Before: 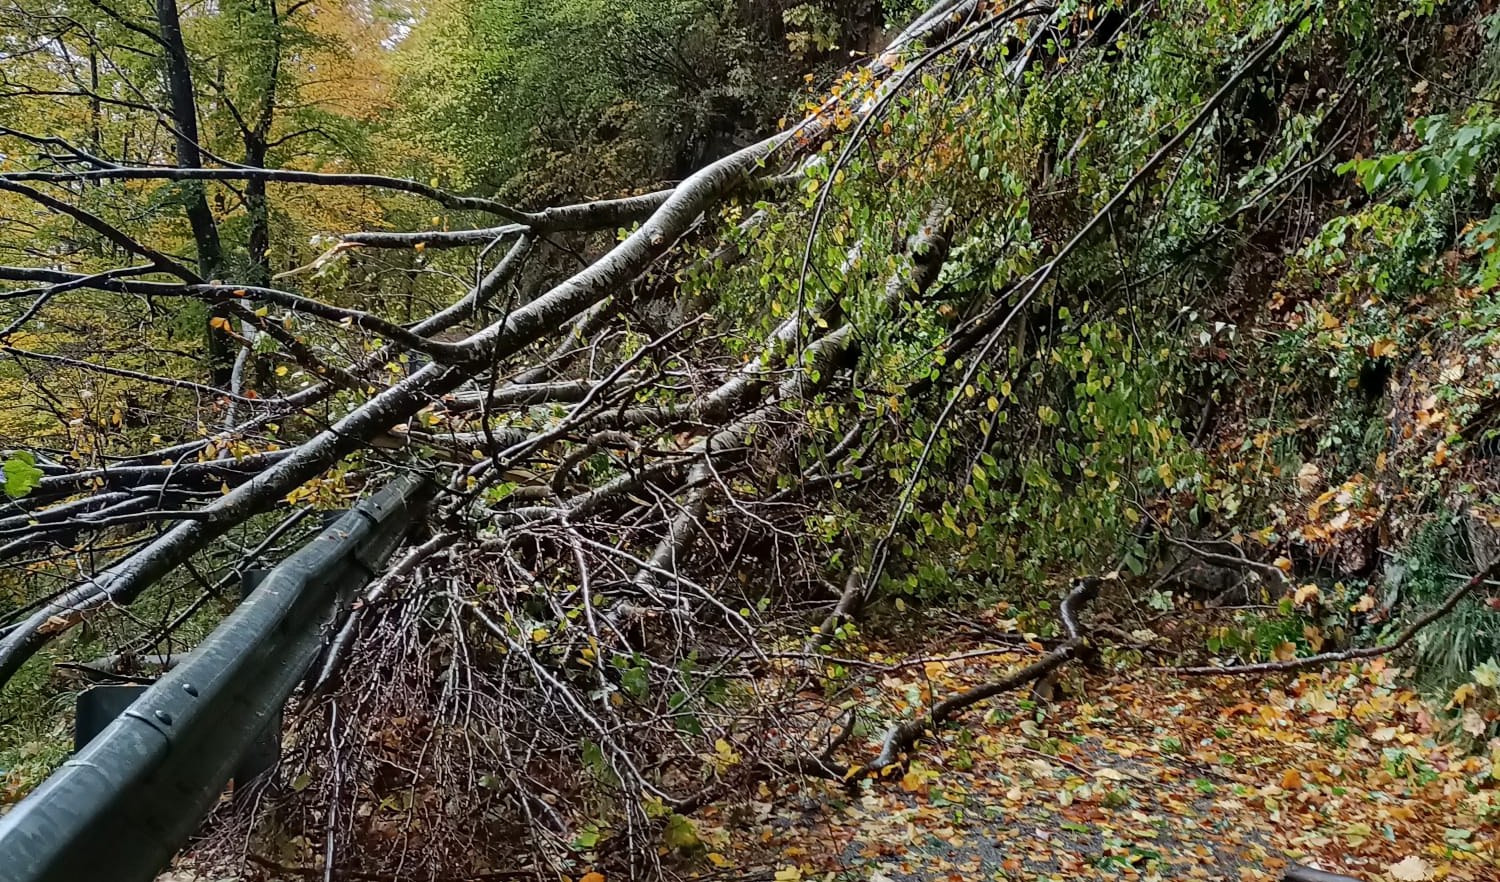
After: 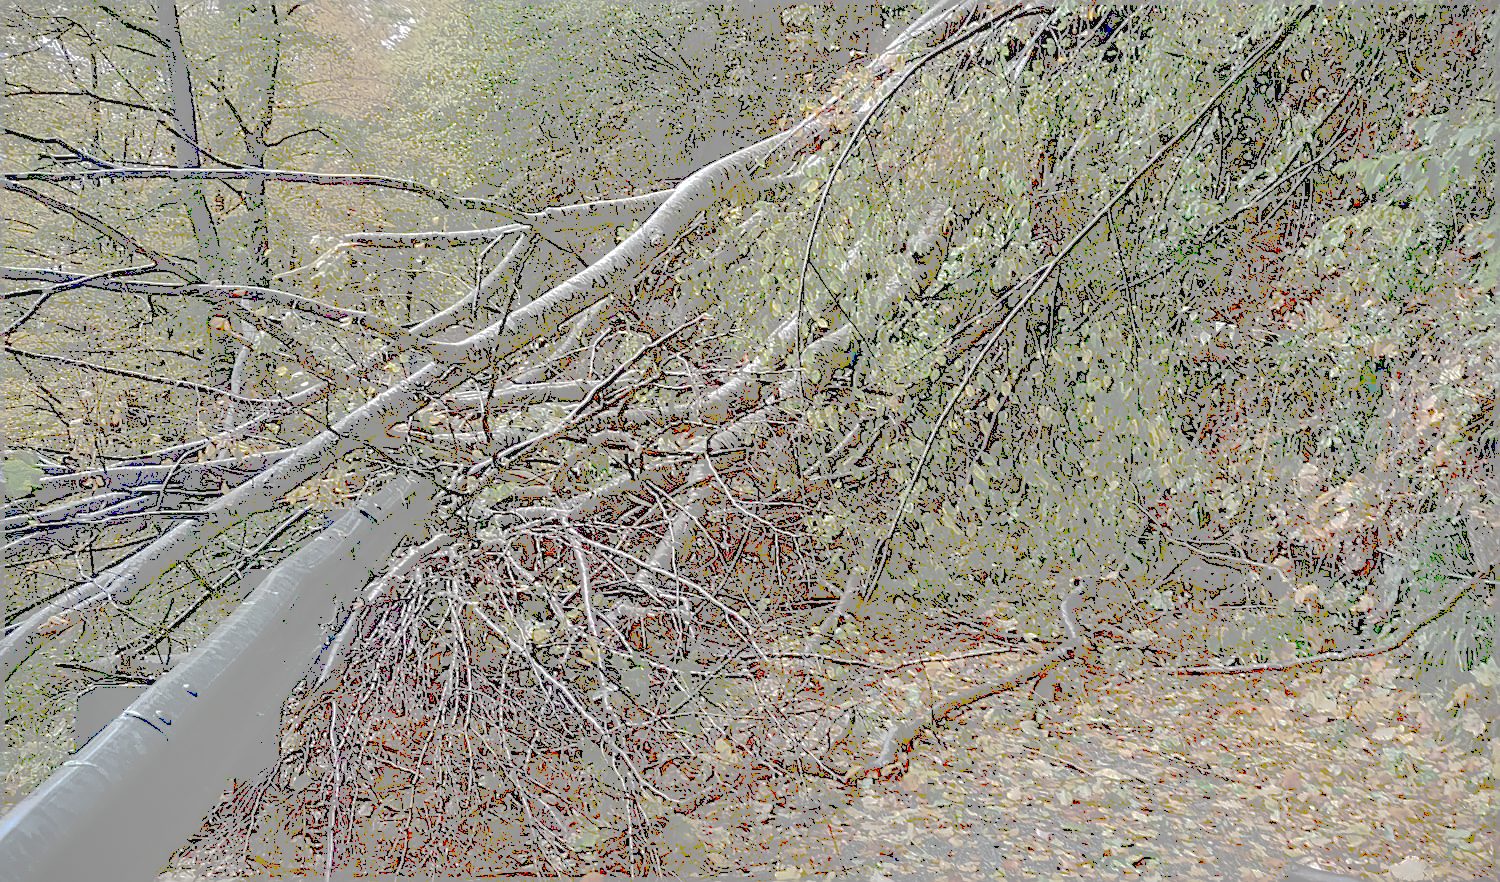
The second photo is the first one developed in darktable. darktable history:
local contrast: on, module defaults
tone curve: curves: ch0 [(0, 0) (0.003, 0.626) (0.011, 0.626) (0.025, 0.63) (0.044, 0.631) (0.069, 0.632) (0.1, 0.636) (0.136, 0.637) (0.177, 0.641) (0.224, 0.642) (0.277, 0.646) (0.335, 0.649) (0.399, 0.661) (0.468, 0.679) (0.543, 0.702) (0.623, 0.732) (0.709, 0.769) (0.801, 0.804) (0.898, 0.847) (1, 1)], preserve colors none
vignetting: fall-off radius 92.76%, saturation 0.049, dithering 8-bit output
sharpen: on, module defaults
